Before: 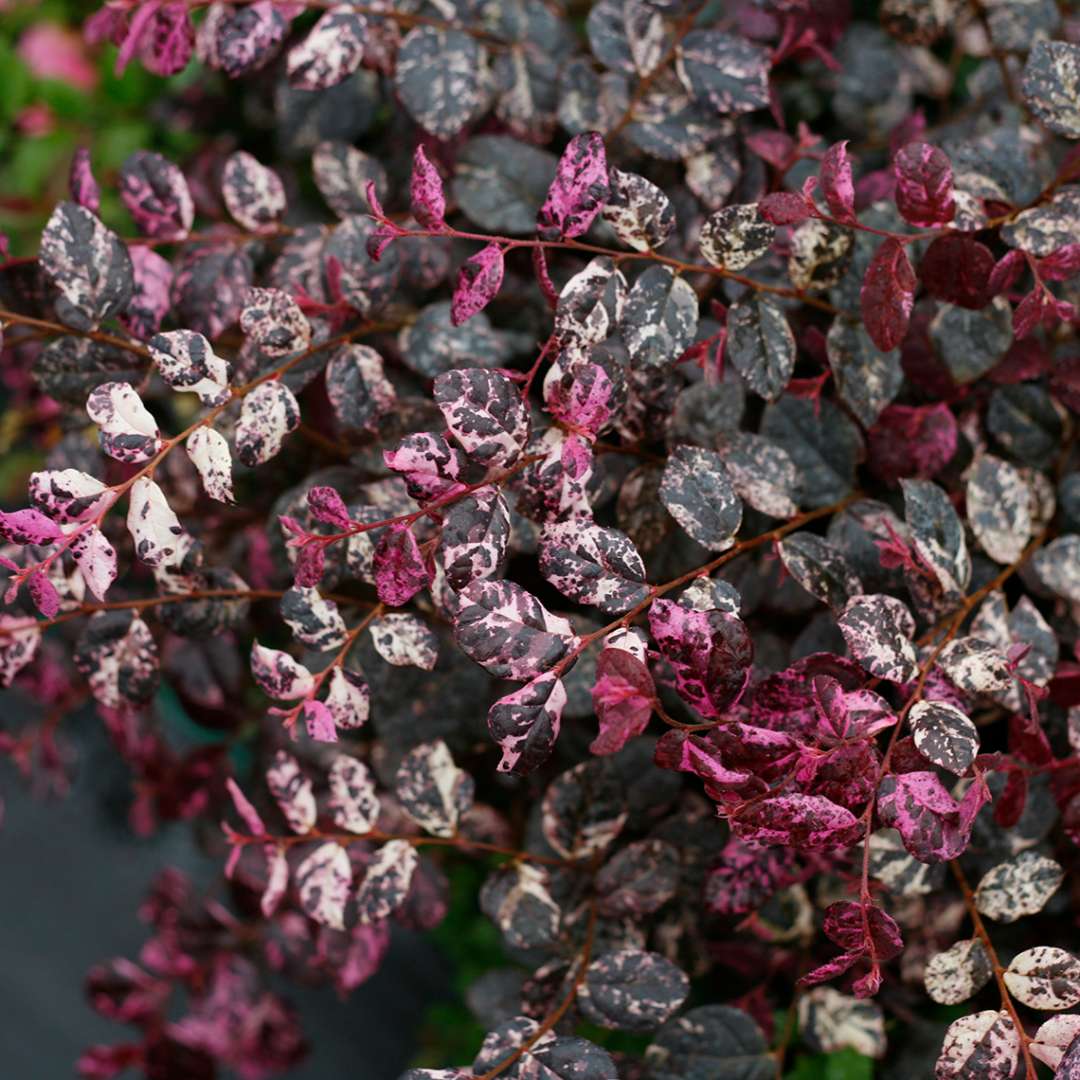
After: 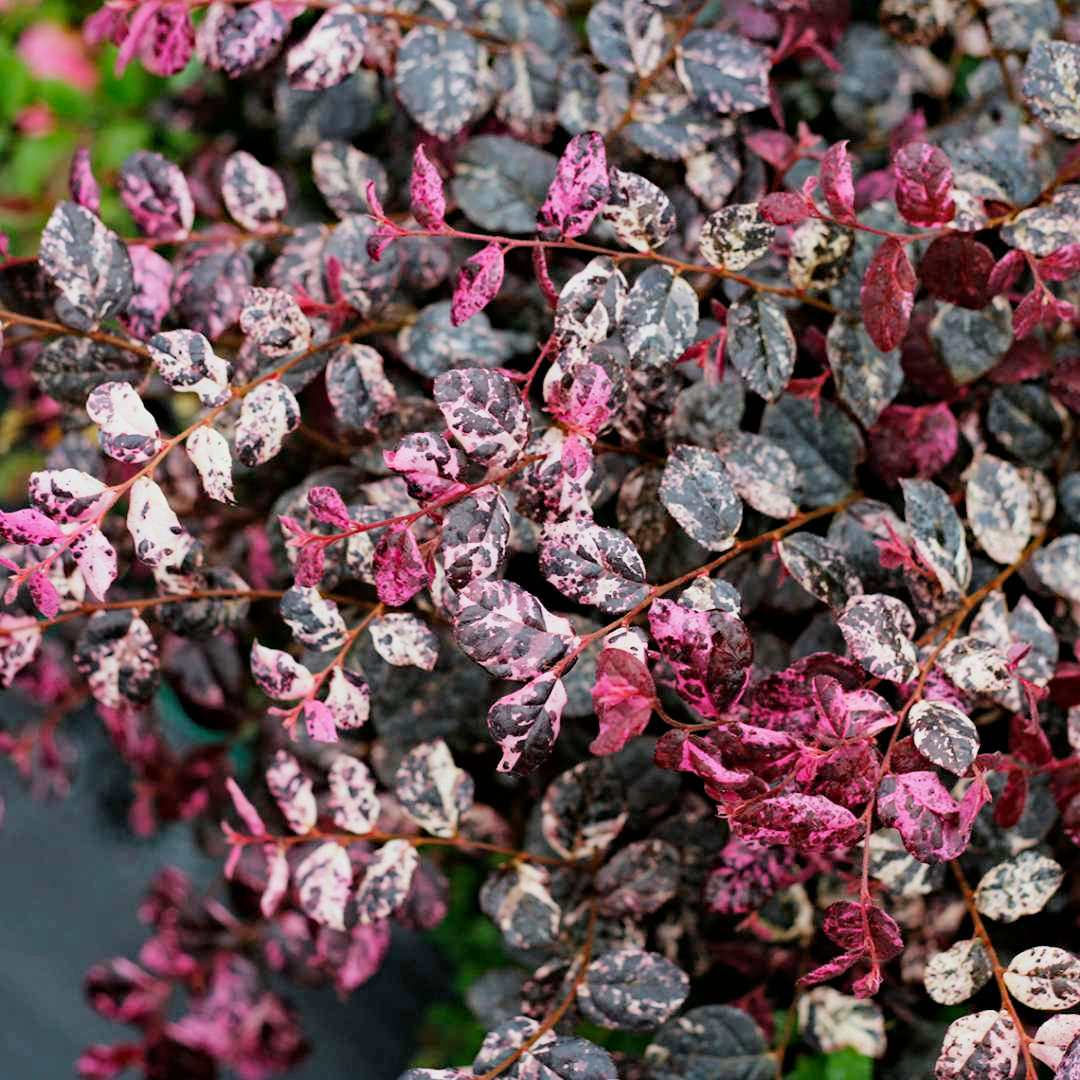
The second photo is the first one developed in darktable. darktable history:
exposure: black level correction 0, exposure 1.2 EV, compensate exposure bias true, compensate highlight preservation false
haze removal: compatibility mode true, adaptive false
filmic rgb: black relative exposure -7.32 EV, white relative exposure 5.09 EV, hardness 3.2
white balance: red 0.988, blue 1.017
